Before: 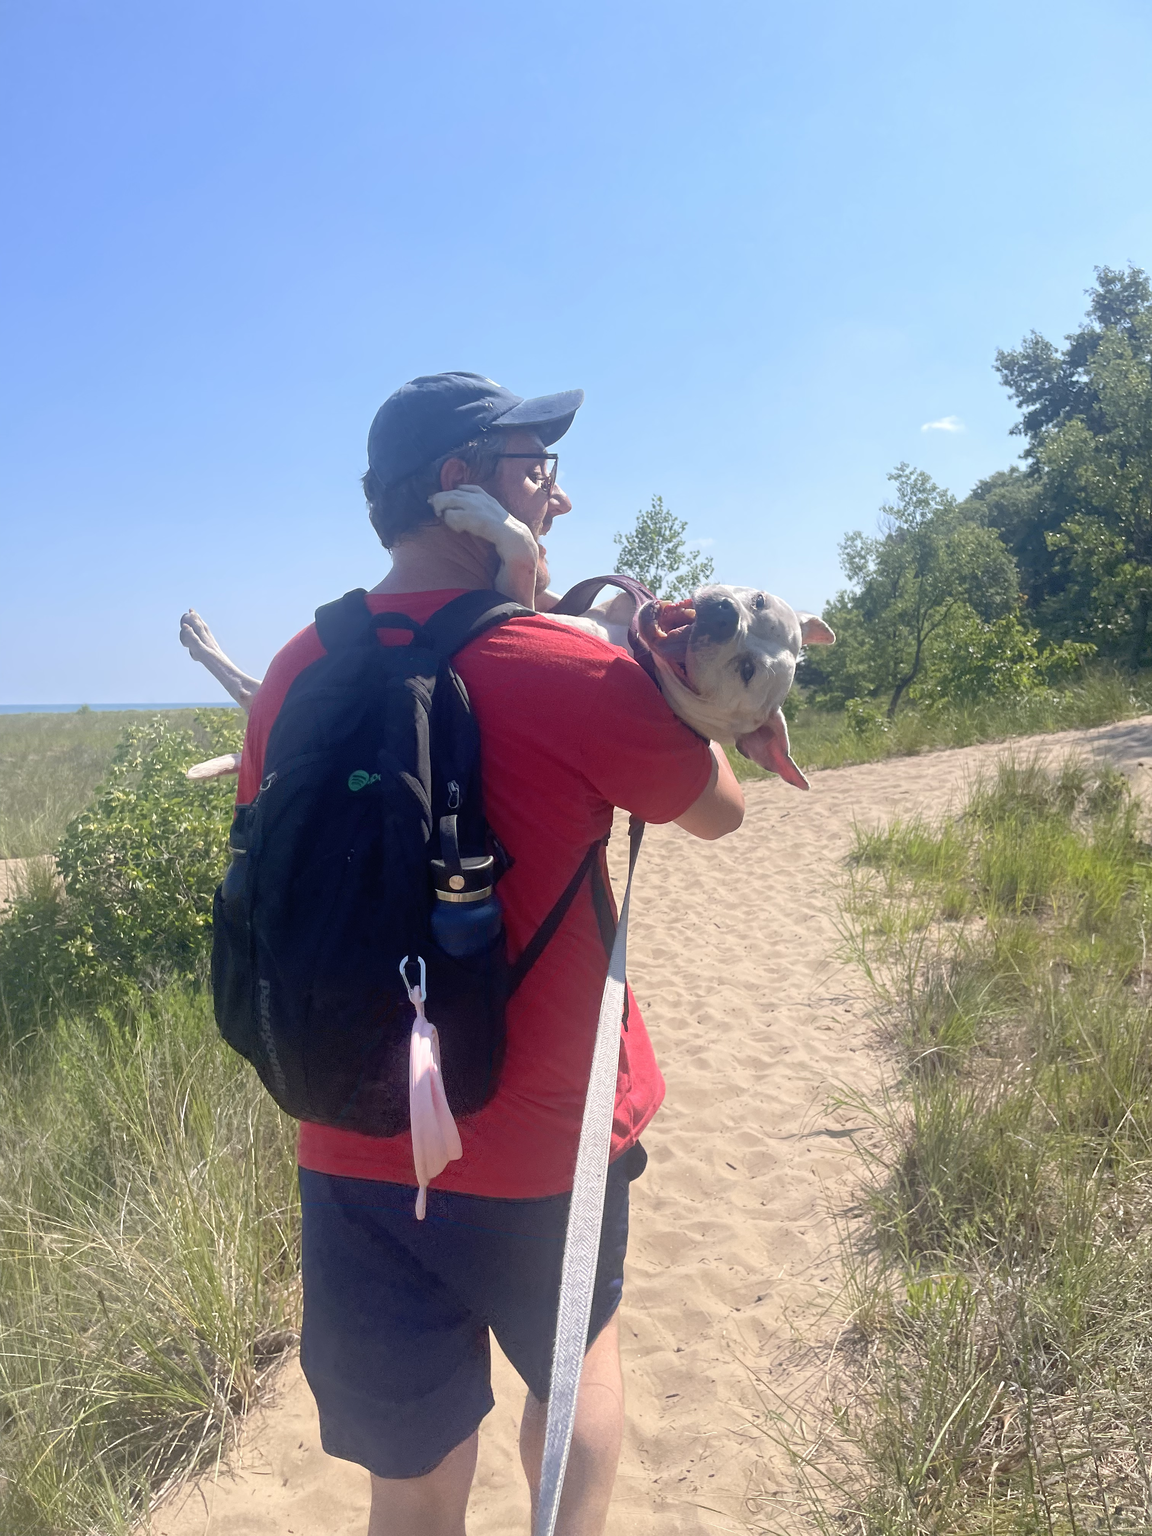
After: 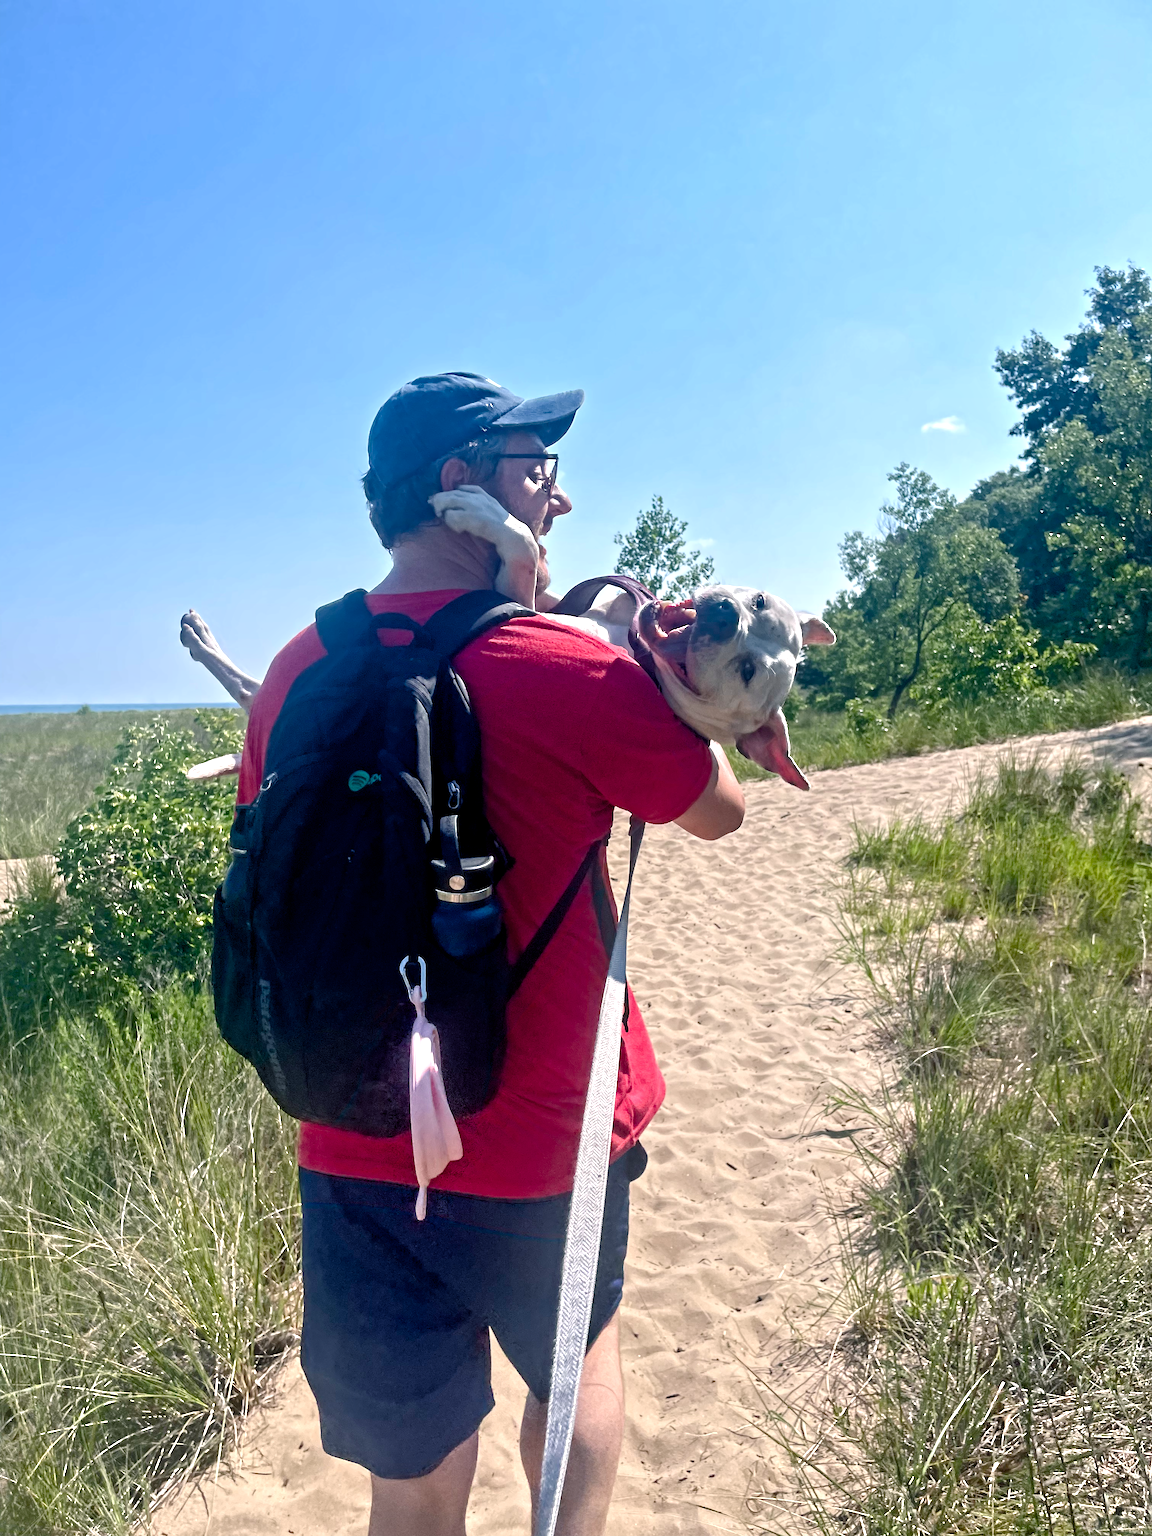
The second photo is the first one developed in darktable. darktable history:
contrast equalizer: octaves 7, y [[0.511, 0.558, 0.631, 0.632, 0.559, 0.512], [0.5 ×6], [0.507, 0.559, 0.627, 0.644, 0.647, 0.647], [0 ×6], [0 ×6]]
color balance rgb: power › luminance -7.824%, power › chroma 1.095%, power › hue 217.18°, perceptual saturation grading › global saturation 44.064%, perceptual saturation grading › highlights -50.108%, perceptual saturation grading › shadows 30.268%, contrast 4.924%
